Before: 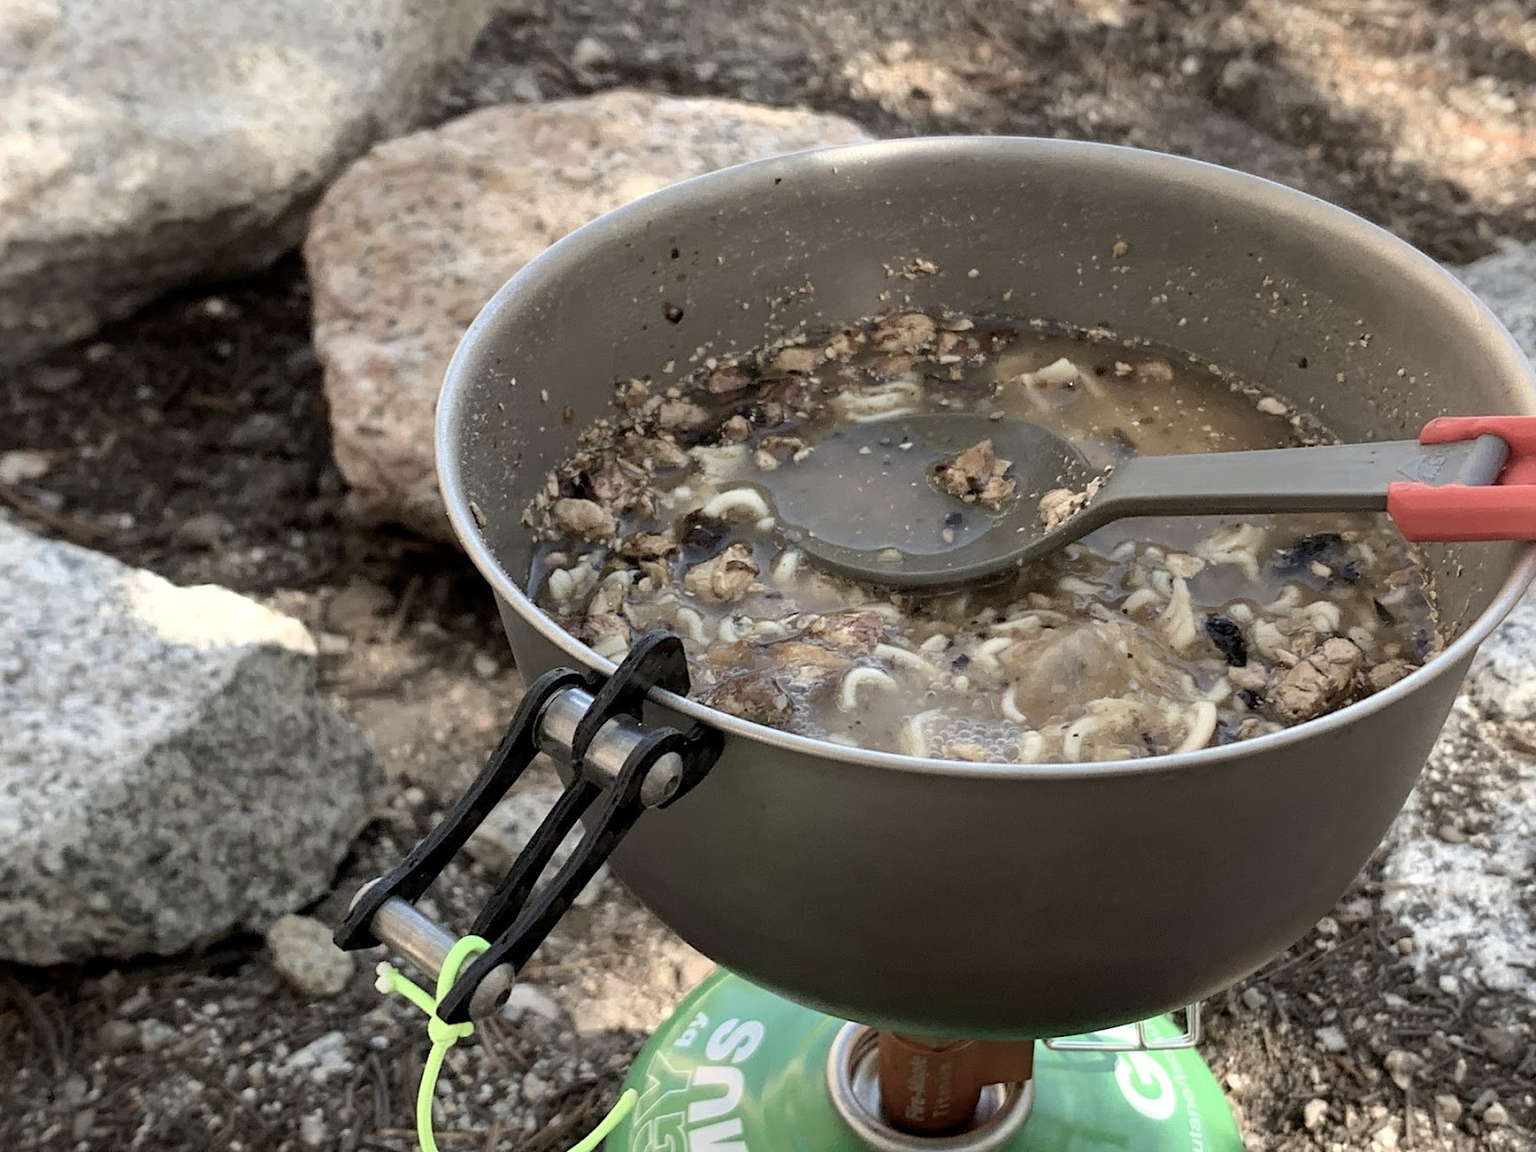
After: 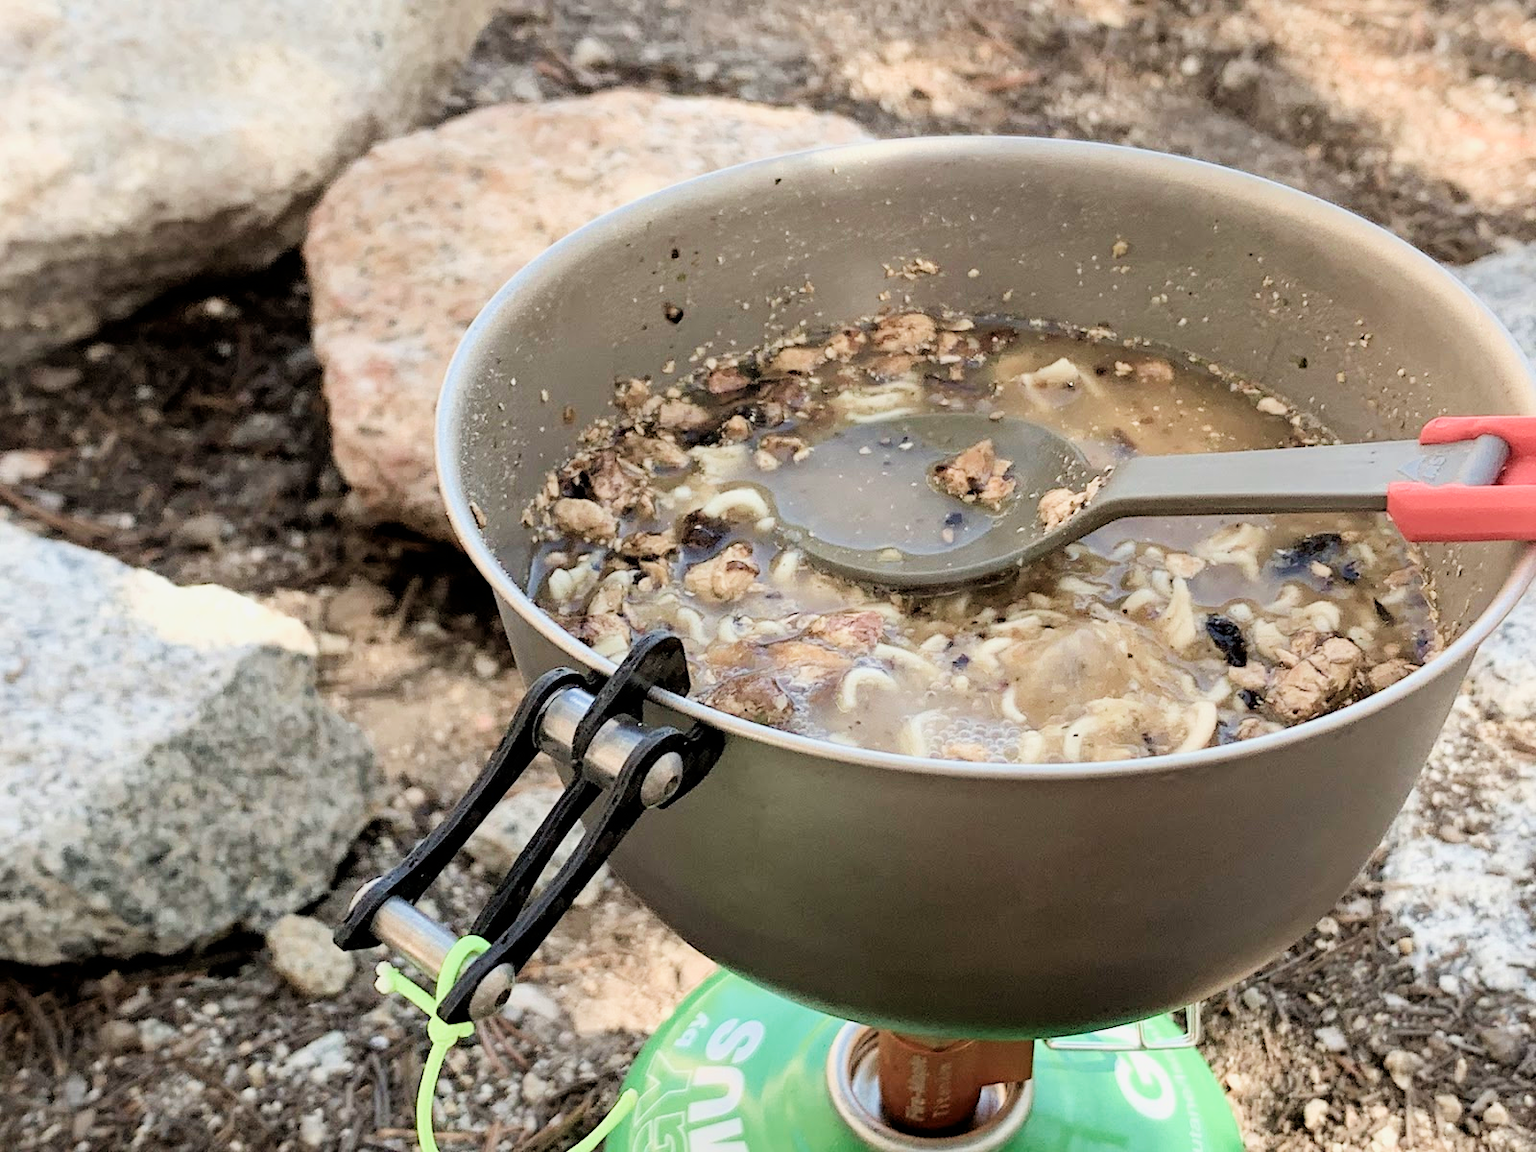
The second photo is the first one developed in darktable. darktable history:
exposure: black level correction 0.001, exposure 1.133 EV, compensate highlight preservation false
filmic rgb: black relative exposure -7.65 EV, white relative exposure 4.56 EV, threshold 5.98 EV, hardness 3.61, enable highlight reconstruction true
velvia: on, module defaults
